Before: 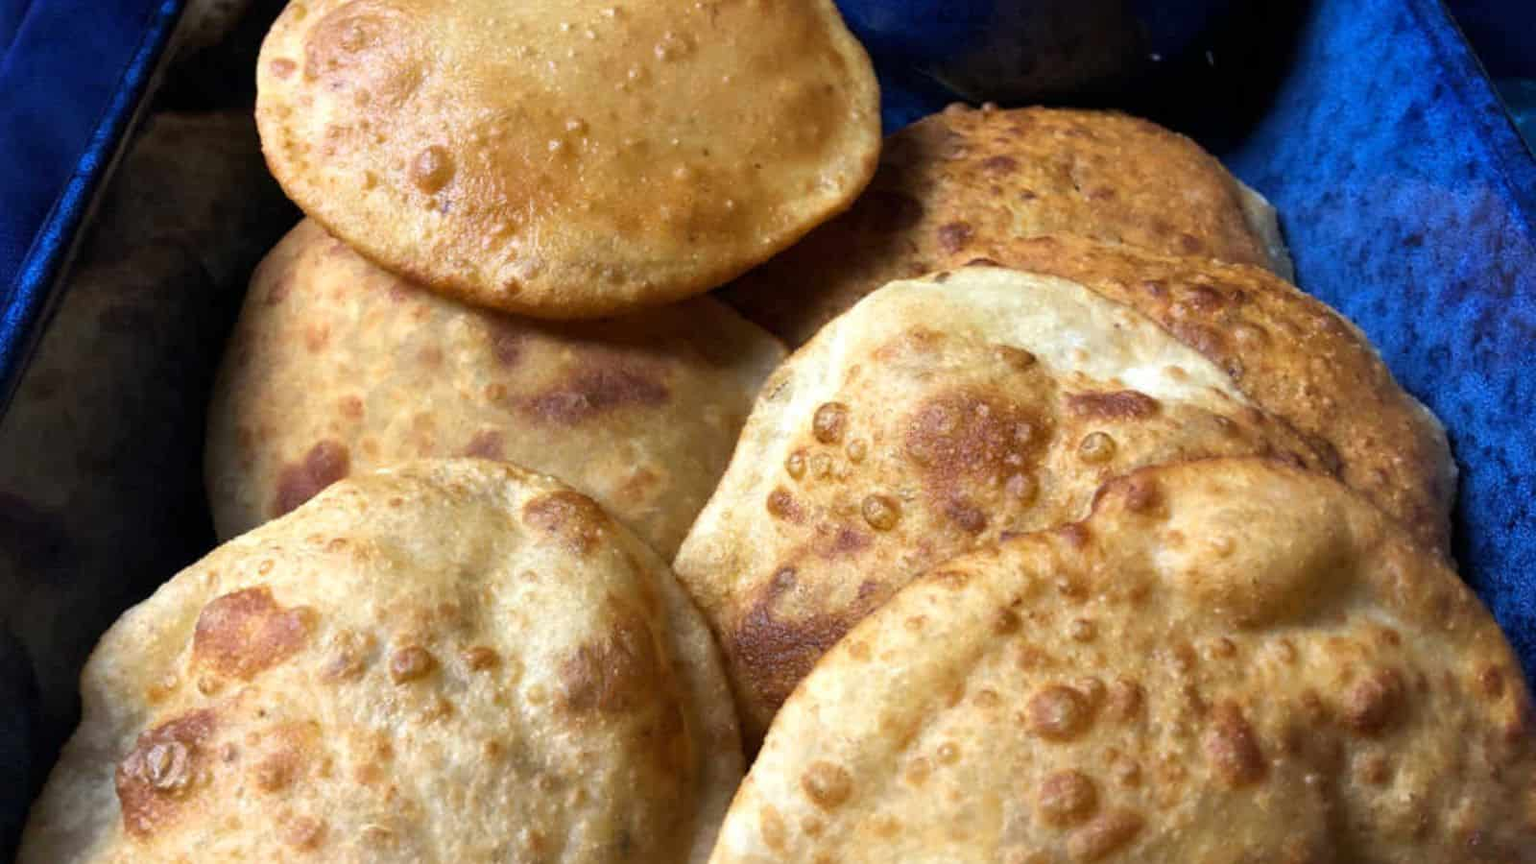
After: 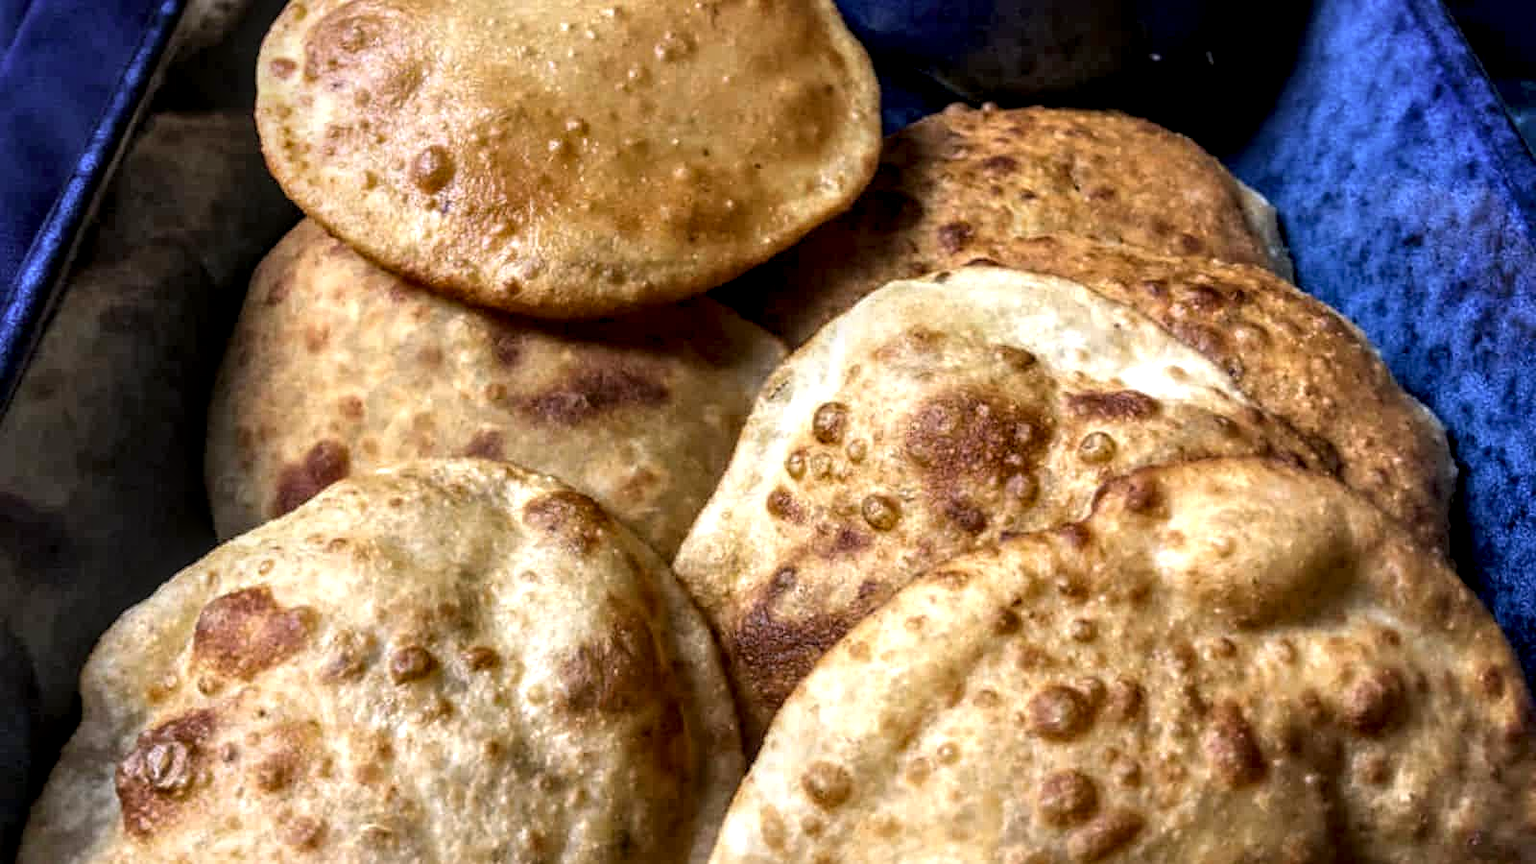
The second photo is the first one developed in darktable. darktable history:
color correction: highlights a* 3.12, highlights b* -1.55, shadows a* -0.101, shadows b* 2.52, saturation 0.98
local contrast: highlights 0%, shadows 0%, detail 182%
